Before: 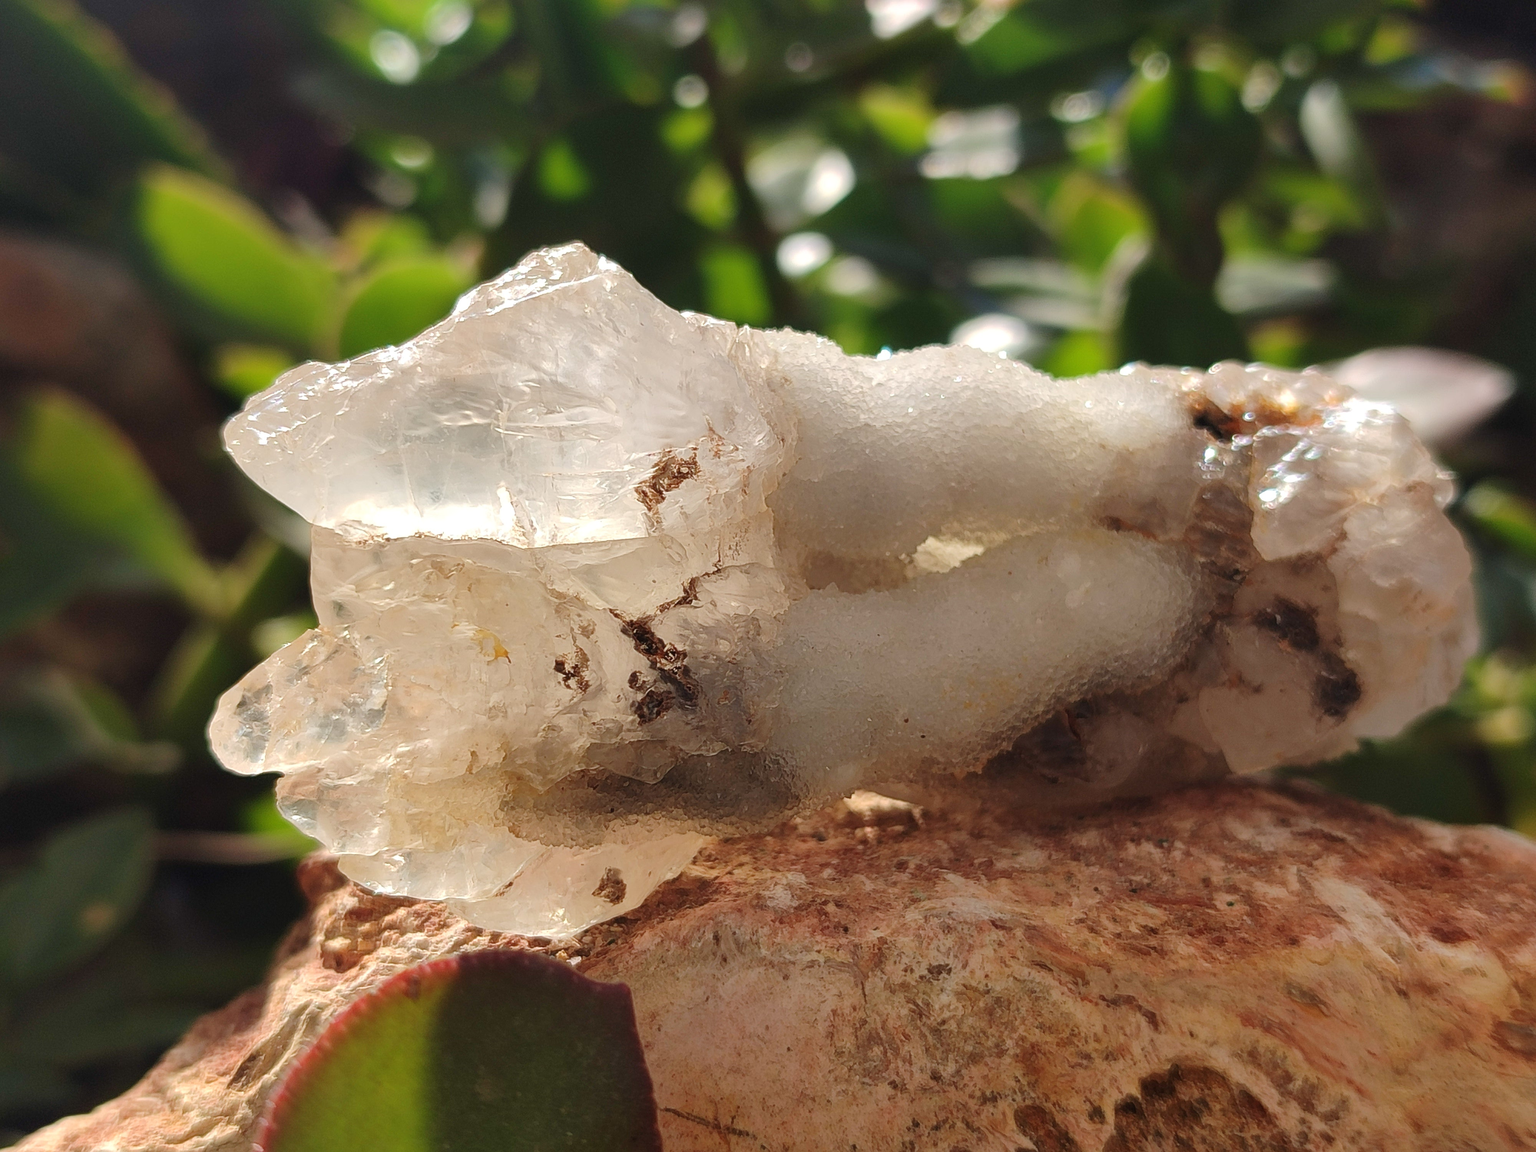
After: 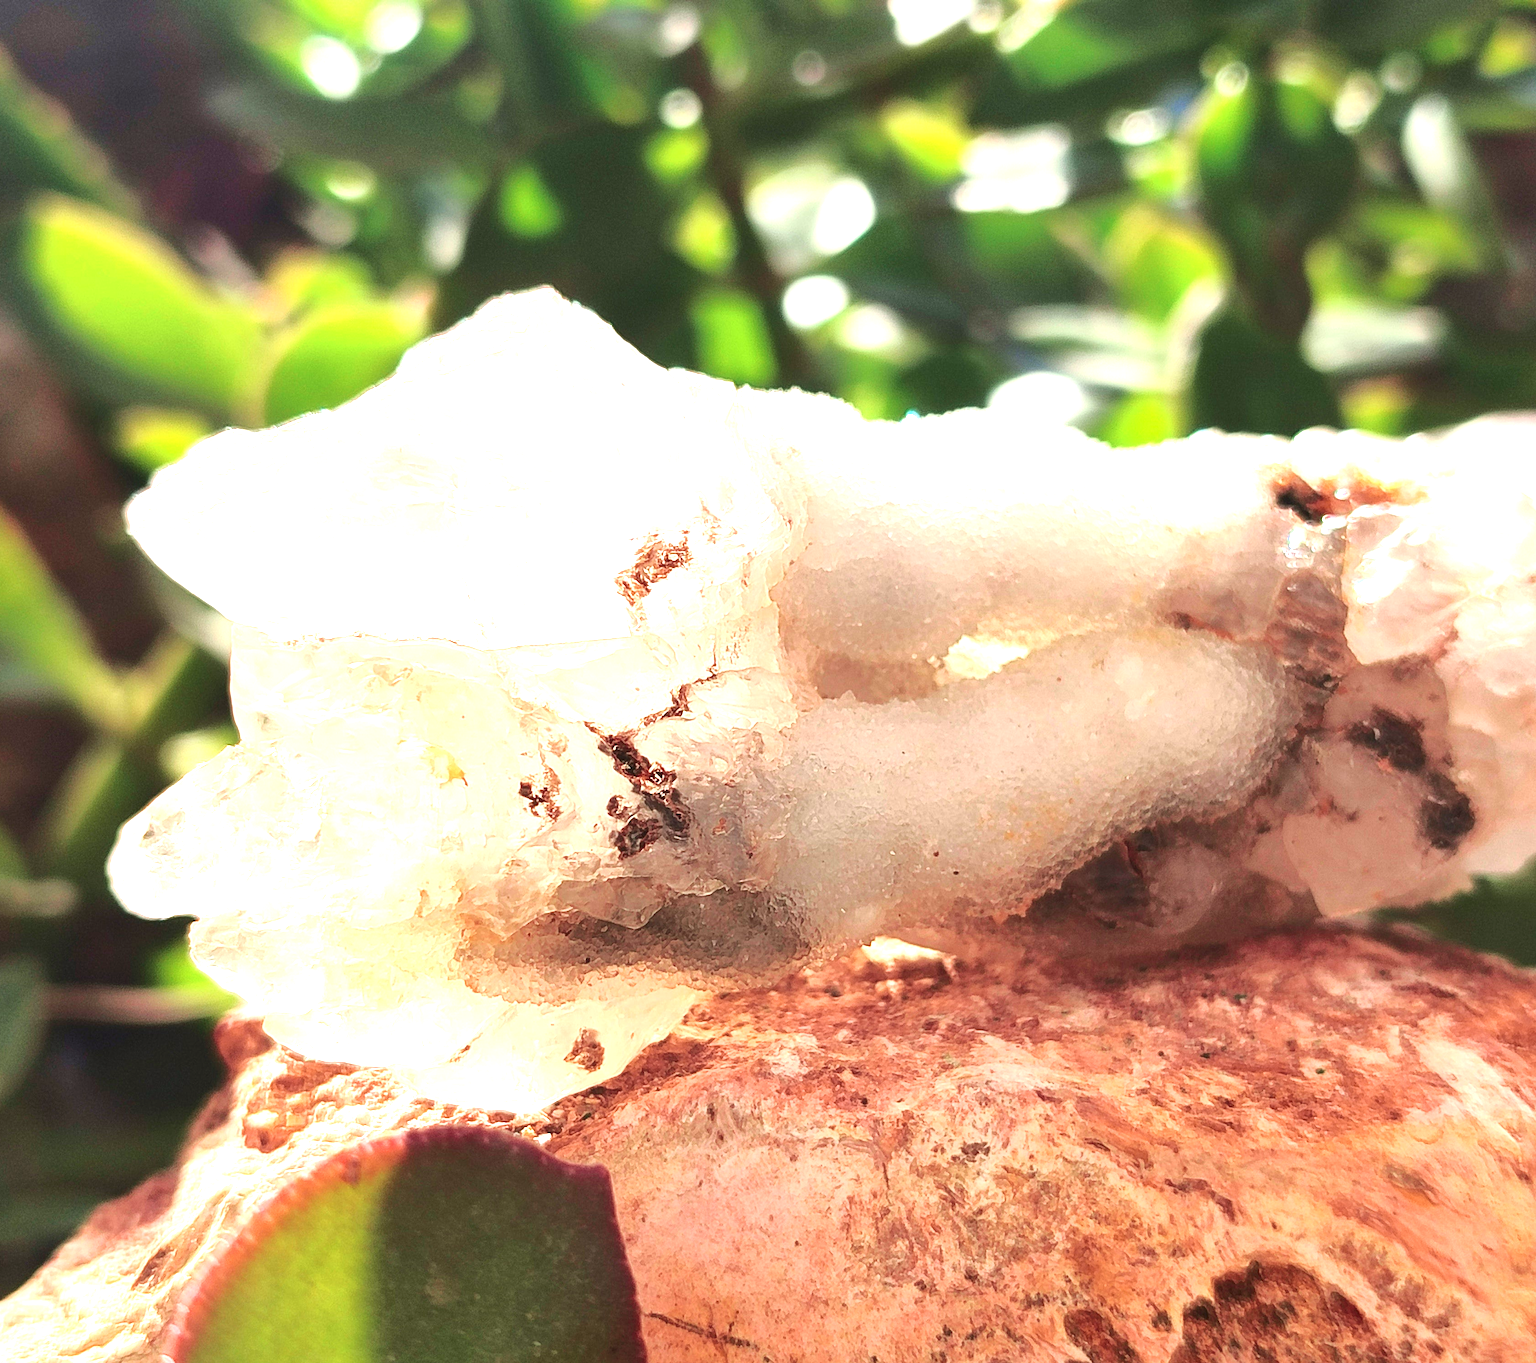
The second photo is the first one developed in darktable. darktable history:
tone curve: curves: ch0 [(0, 0.021) (0.059, 0.053) (0.212, 0.18) (0.337, 0.304) (0.495, 0.505) (0.725, 0.731) (0.89, 0.919) (1, 1)]; ch1 [(0, 0) (0.094, 0.081) (0.311, 0.282) (0.421, 0.417) (0.479, 0.475) (0.54, 0.55) (0.615, 0.65) (0.683, 0.688) (1, 1)]; ch2 [(0, 0) (0.257, 0.217) (0.44, 0.431) (0.498, 0.507) (0.603, 0.598) (1, 1)], color space Lab, independent channels, preserve colors none
crop: left 7.598%, right 7.873%
exposure: black level correction 0, exposure 1.675 EV, compensate exposure bias true, compensate highlight preservation false
